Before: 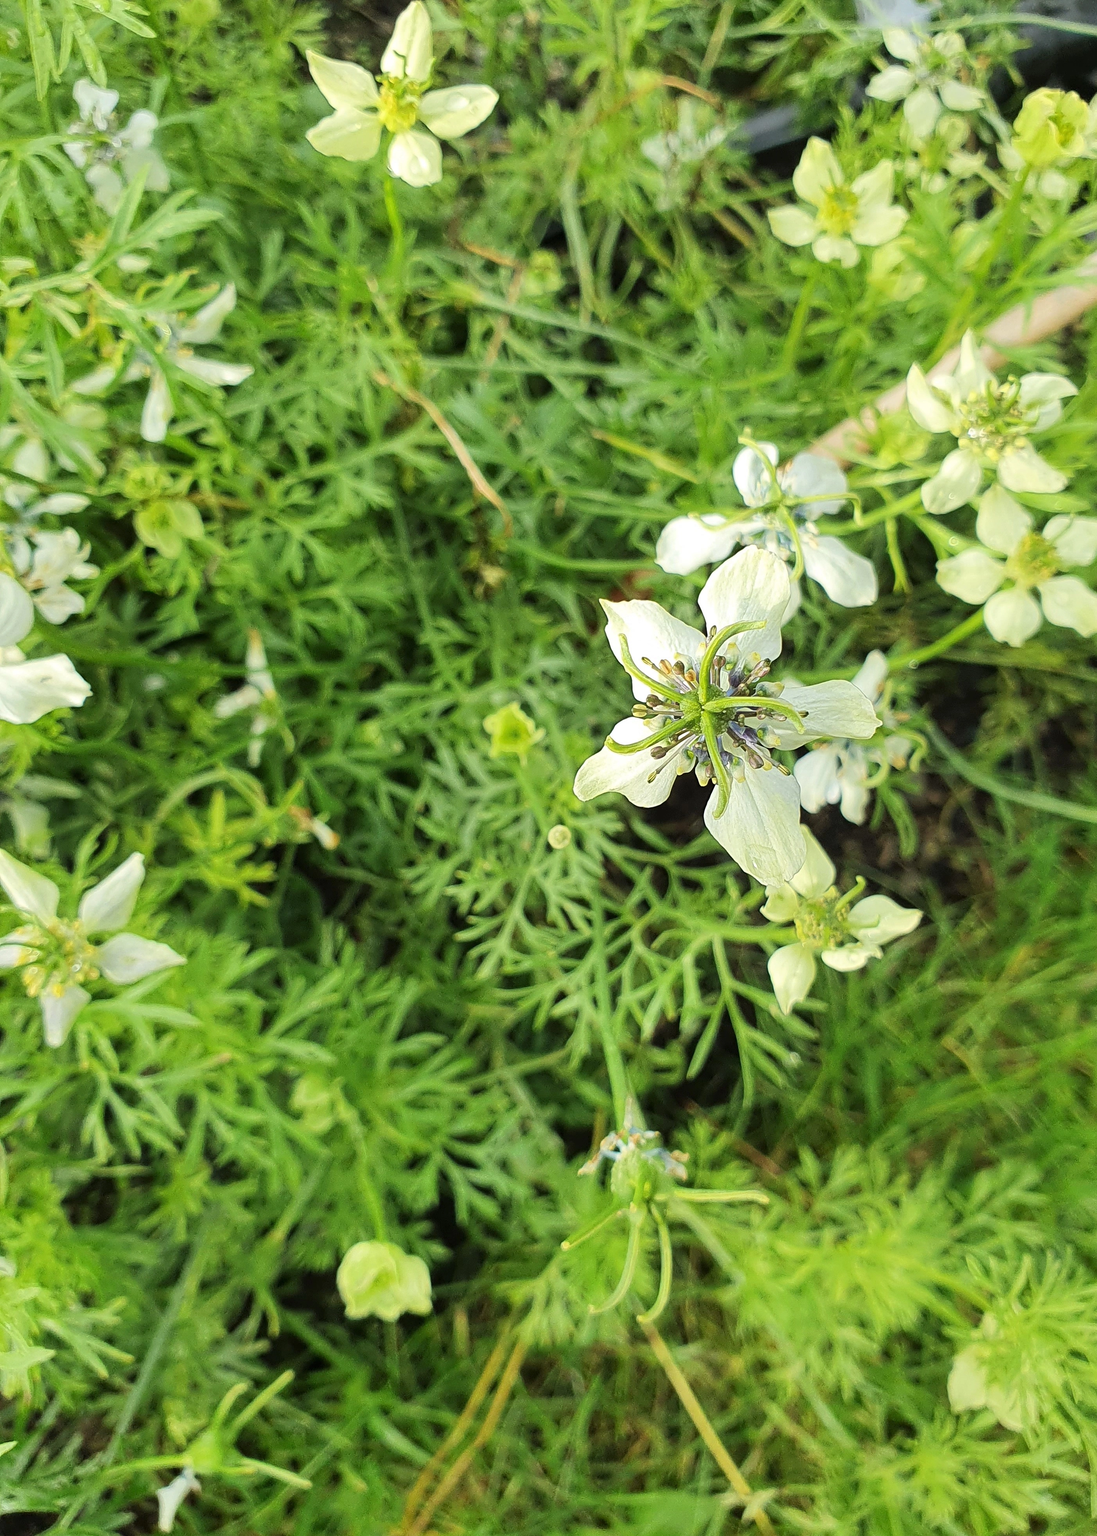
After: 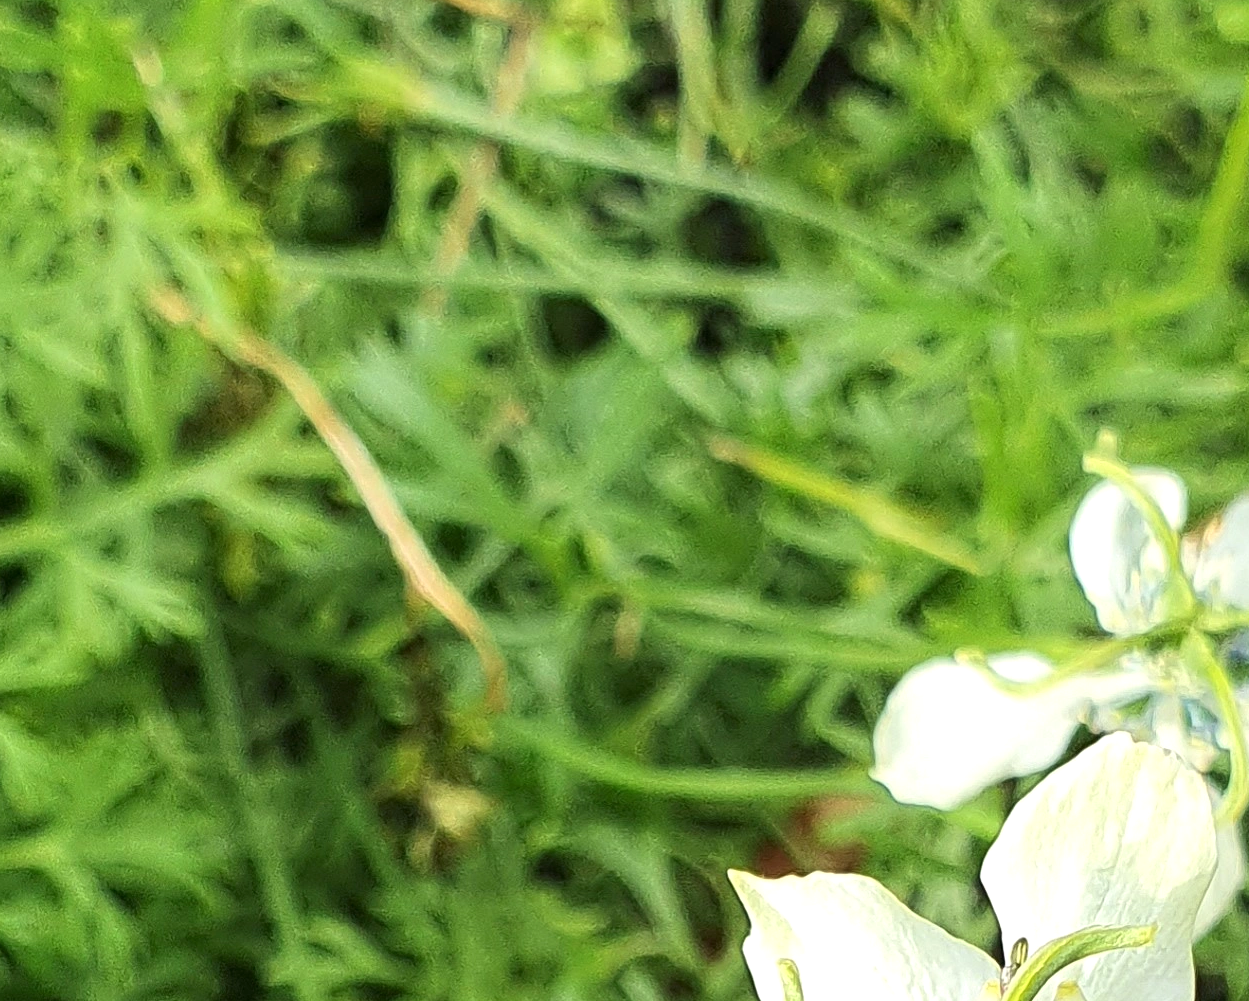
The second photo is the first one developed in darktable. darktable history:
crop: left 28.668%, top 16.862%, right 26.782%, bottom 57.64%
contrast brightness saturation: contrast 0.073
exposure: exposure 0.201 EV, compensate highlight preservation false
